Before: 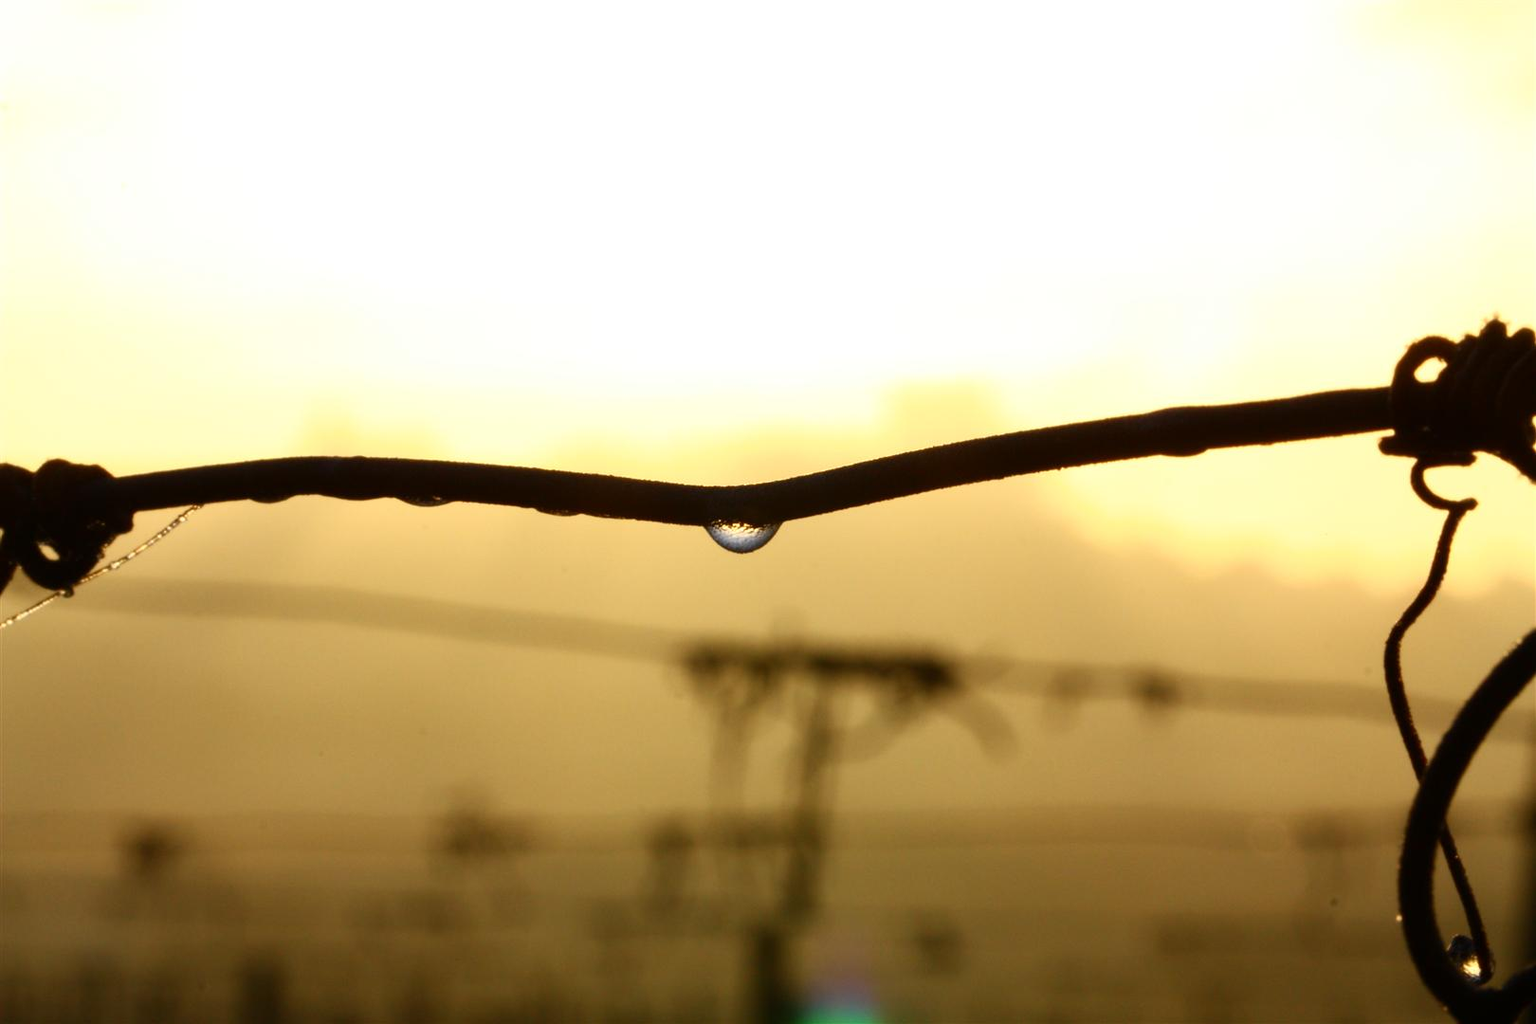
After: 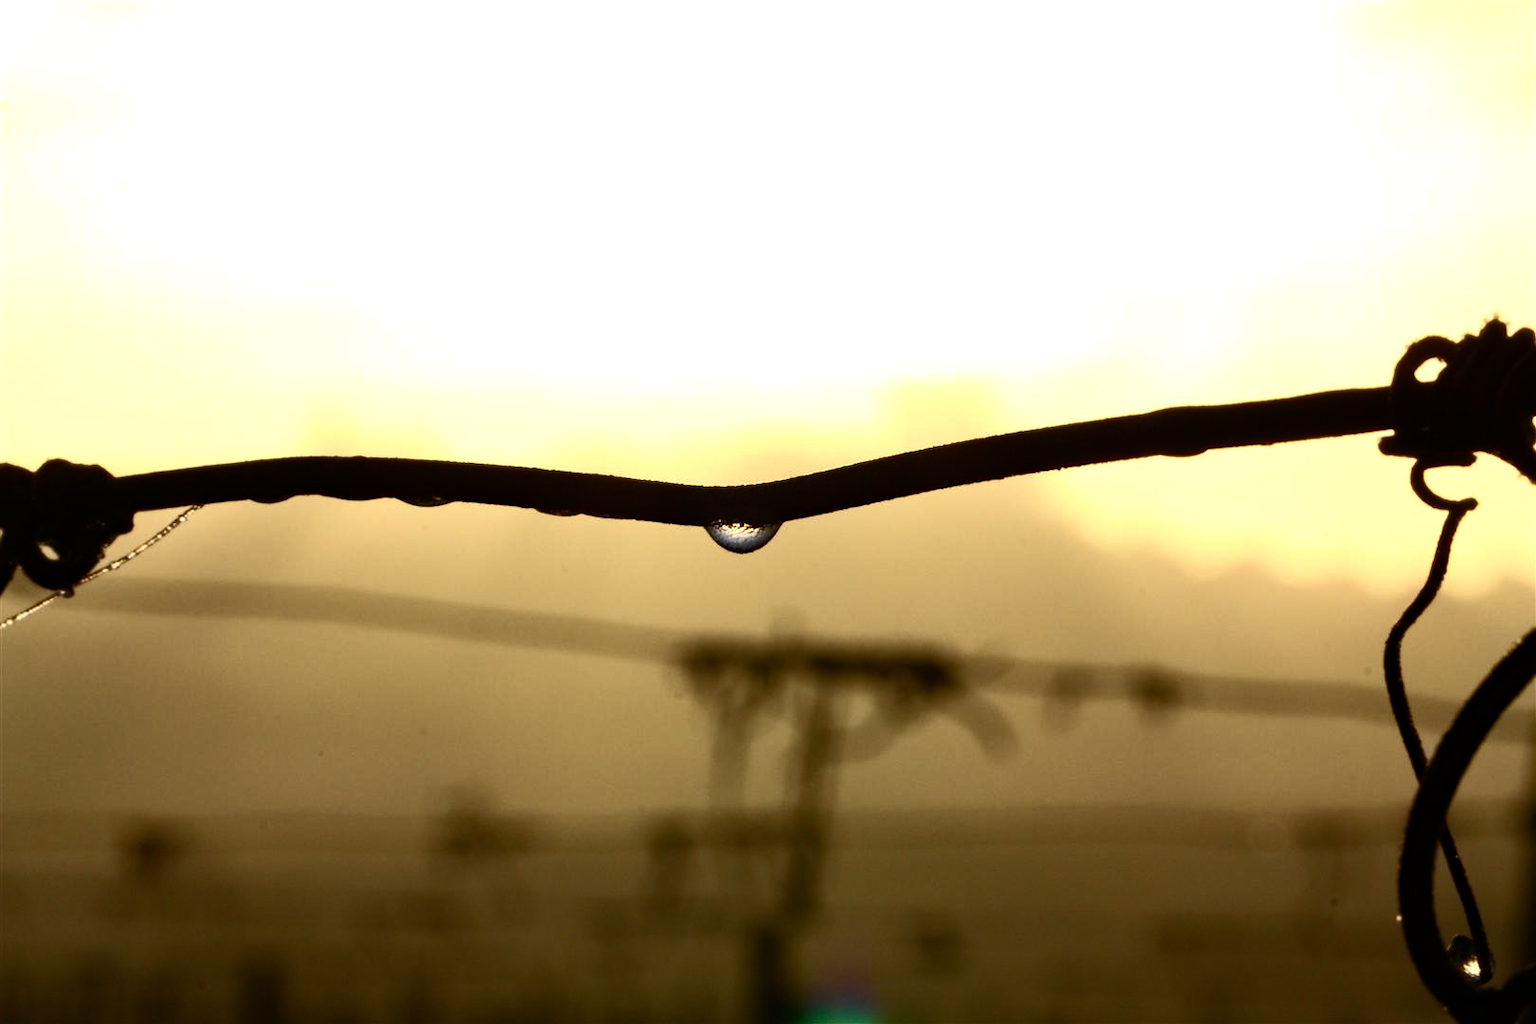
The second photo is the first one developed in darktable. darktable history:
haze removal: strength 0.5, distance 0.43, compatibility mode true, adaptive false
color balance rgb: perceptual saturation grading › highlights -31.88%, perceptual saturation grading › mid-tones 5.8%, perceptual saturation grading › shadows 18.12%, perceptual brilliance grading › highlights 3.62%, perceptual brilliance grading › mid-tones -18.12%, perceptual brilliance grading › shadows -41.3%
